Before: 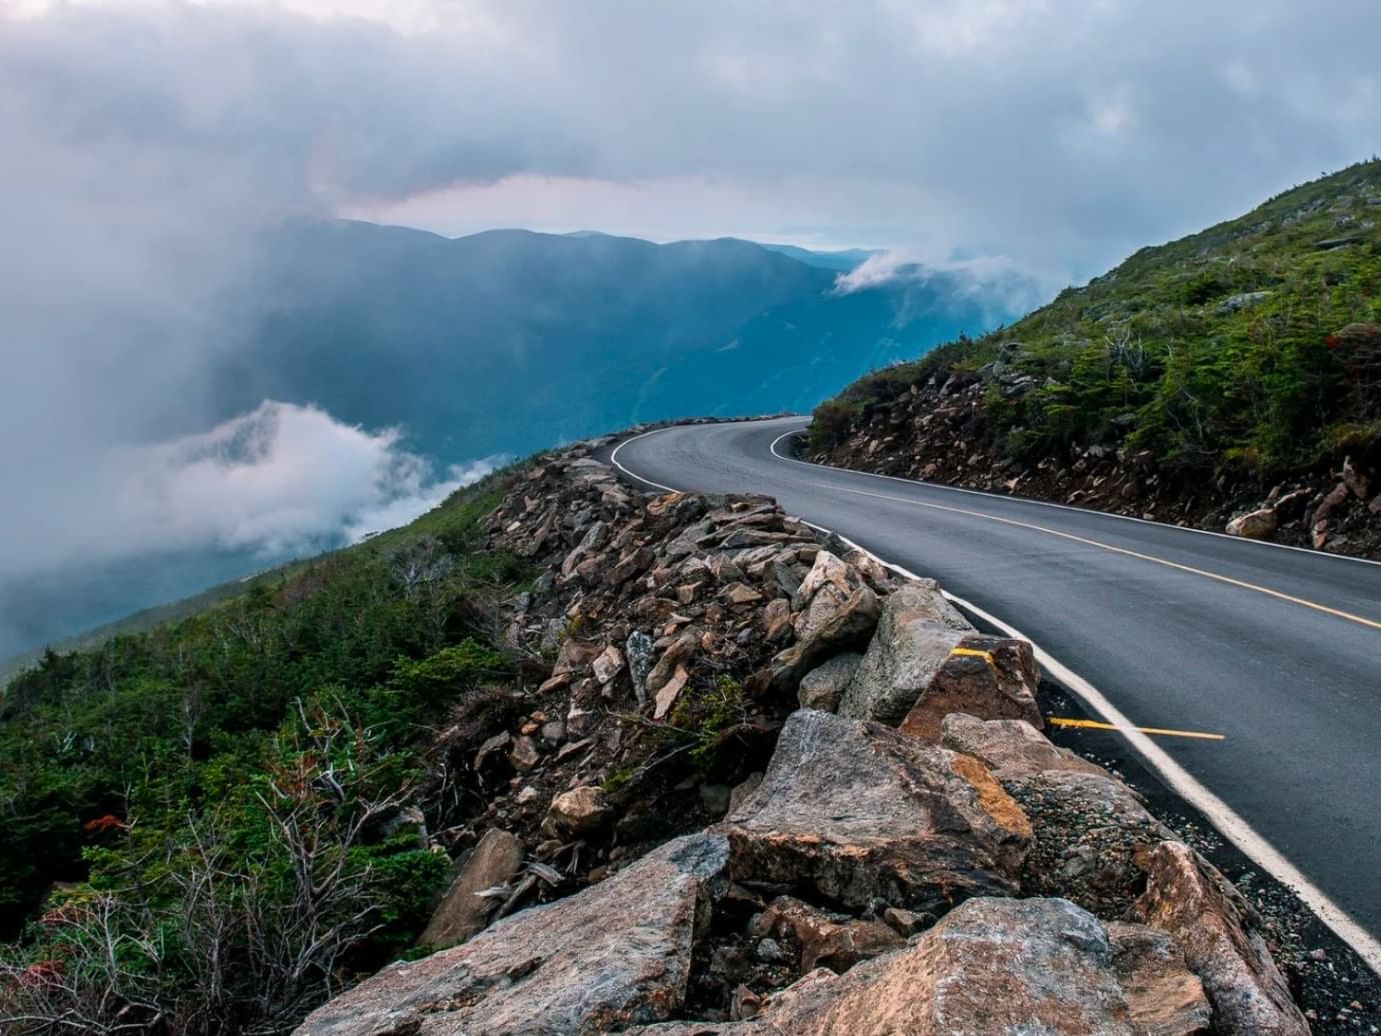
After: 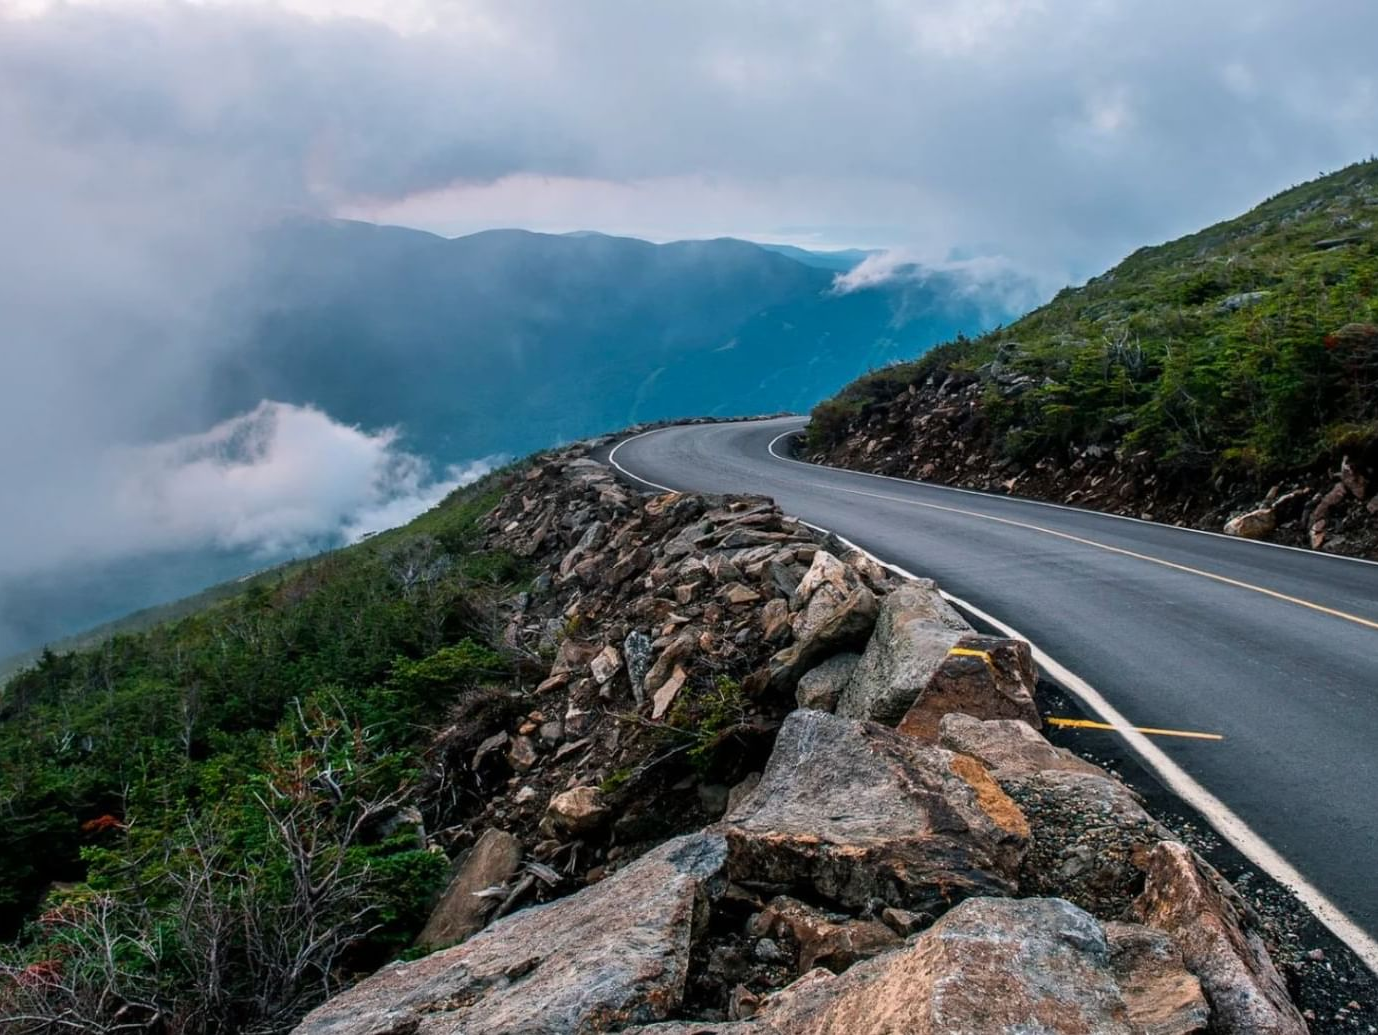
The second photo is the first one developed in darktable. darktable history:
crop and rotate: left 0.15%, bottom 0.009%
exposure: compensate highlight preservation false
